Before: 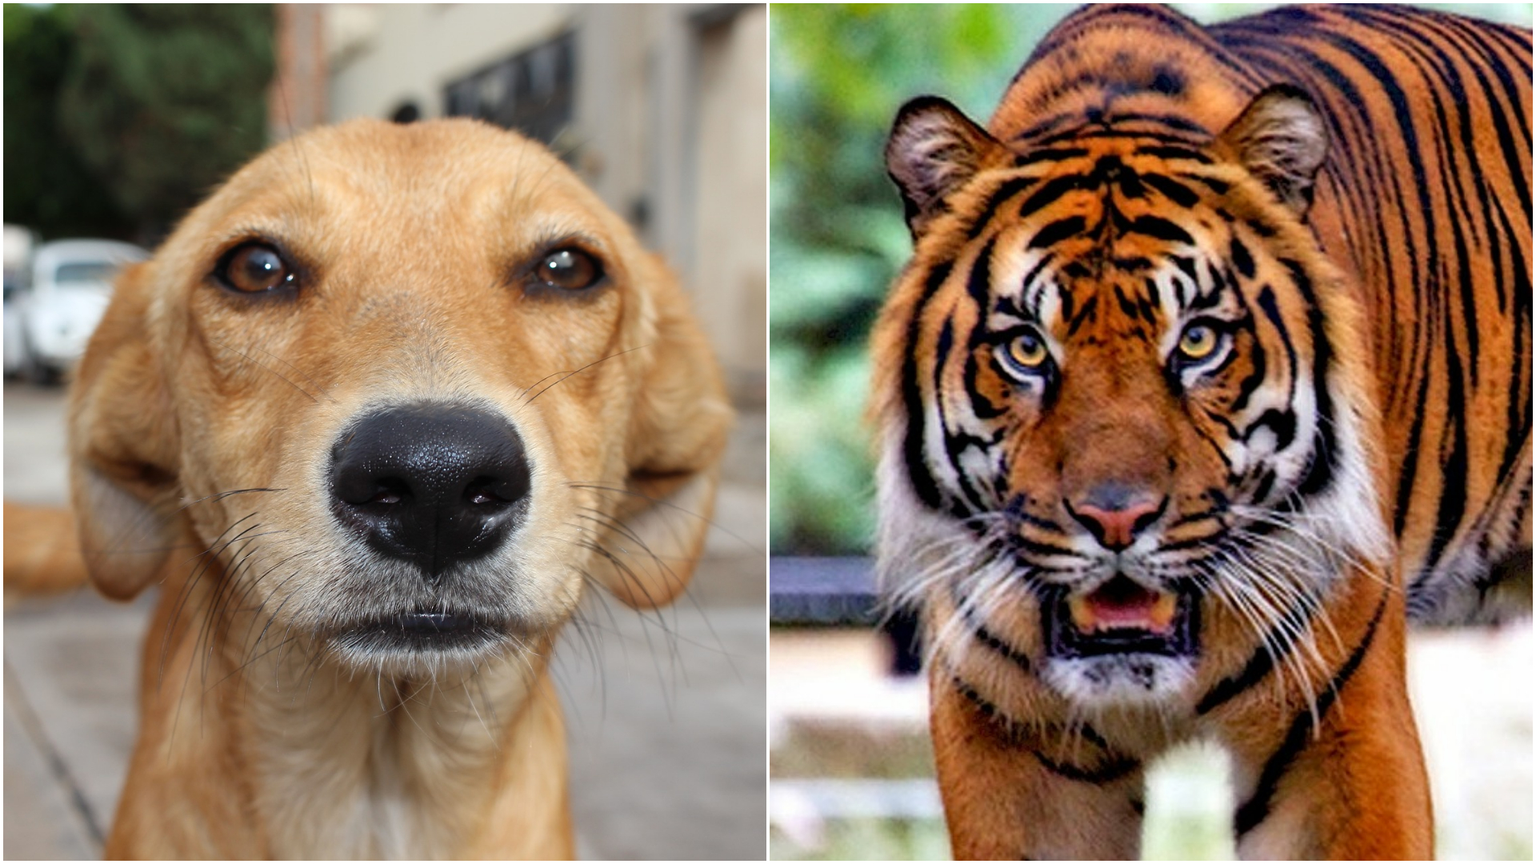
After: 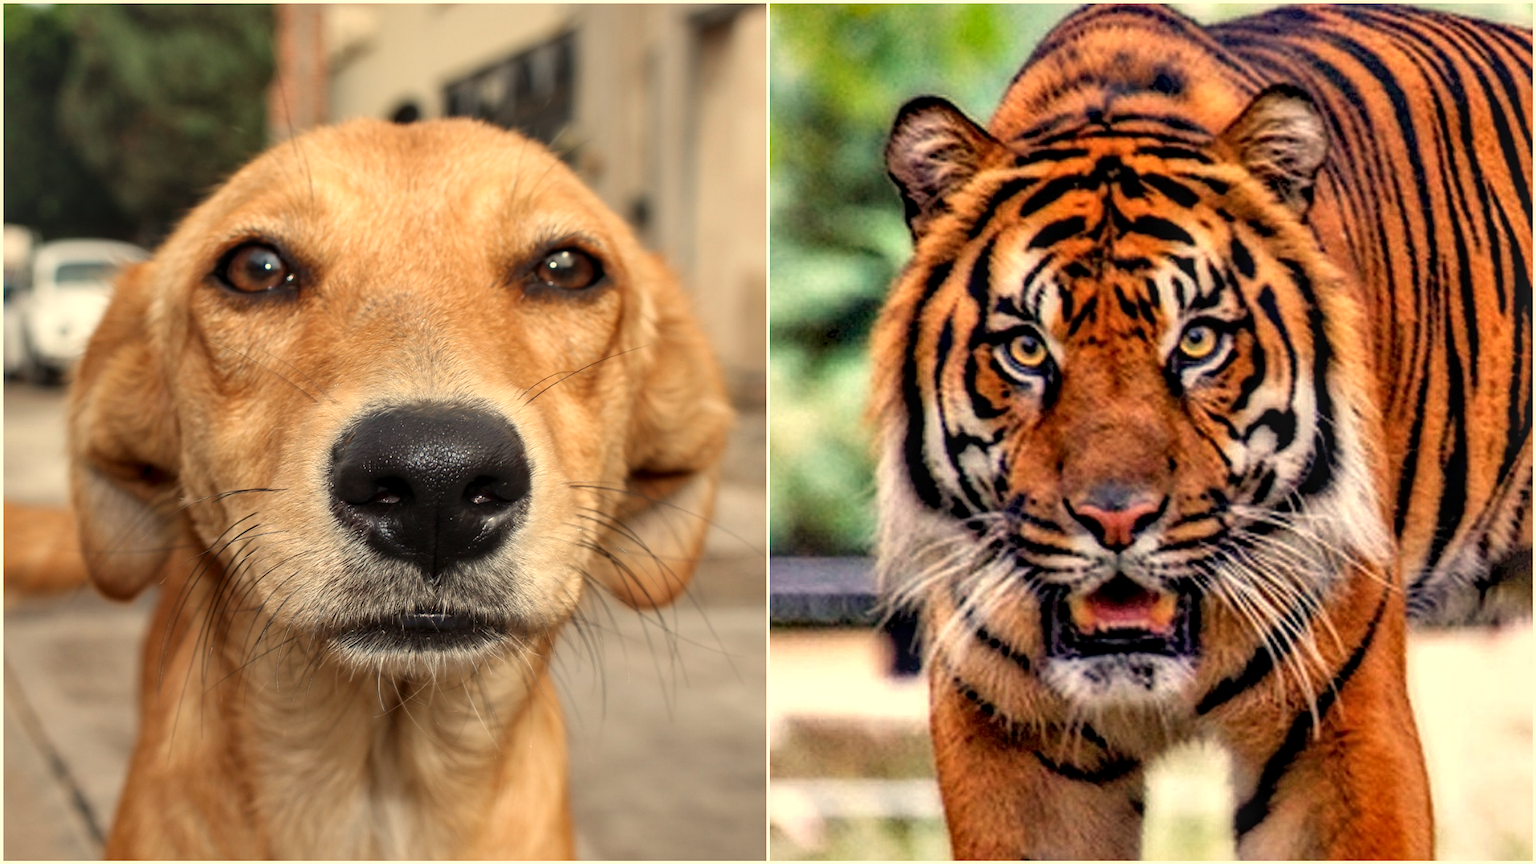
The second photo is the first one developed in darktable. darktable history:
white balance: red 1.123, blue 0.83
local contrast: detail 130%
